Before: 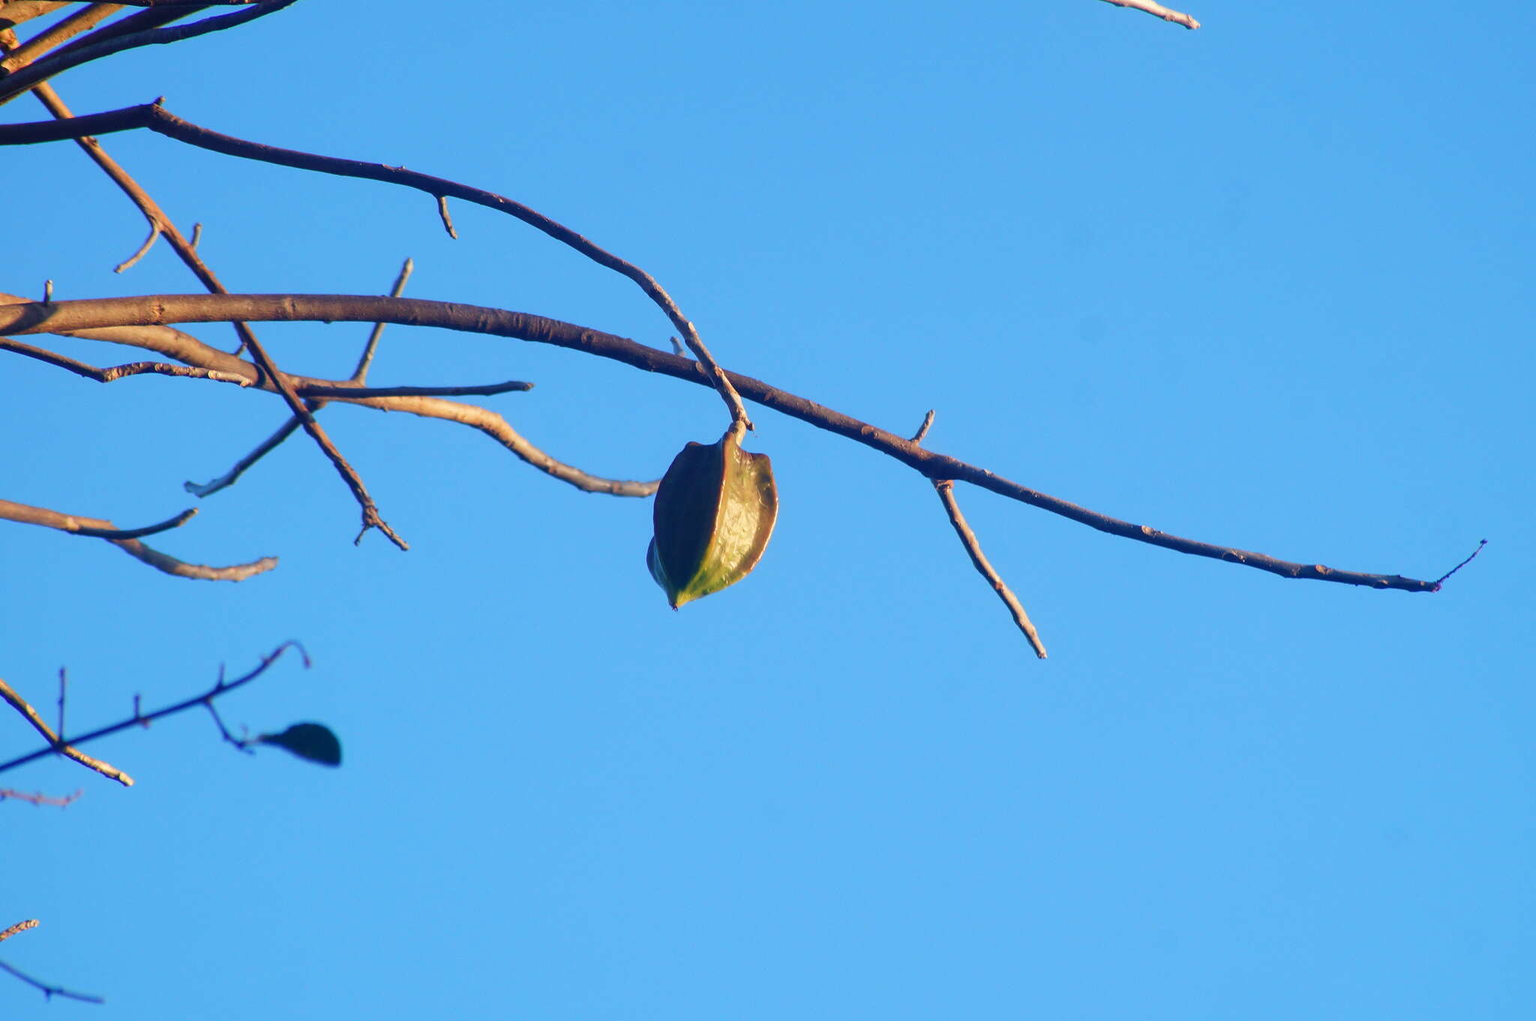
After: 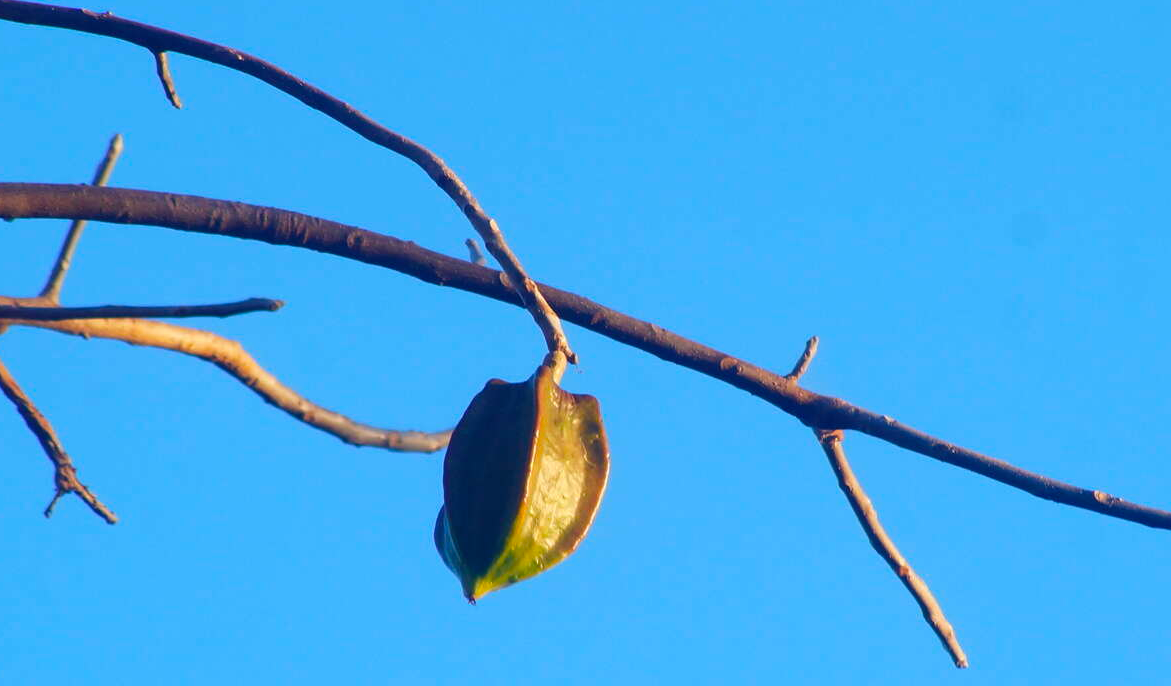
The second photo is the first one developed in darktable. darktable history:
crop: left 20.932%, top 15.471%, right 21.848%, bottom 34.081%
color balance: output saturation 120%
sharpen: radius 2.883, amount 0.868, threshold 47.523
